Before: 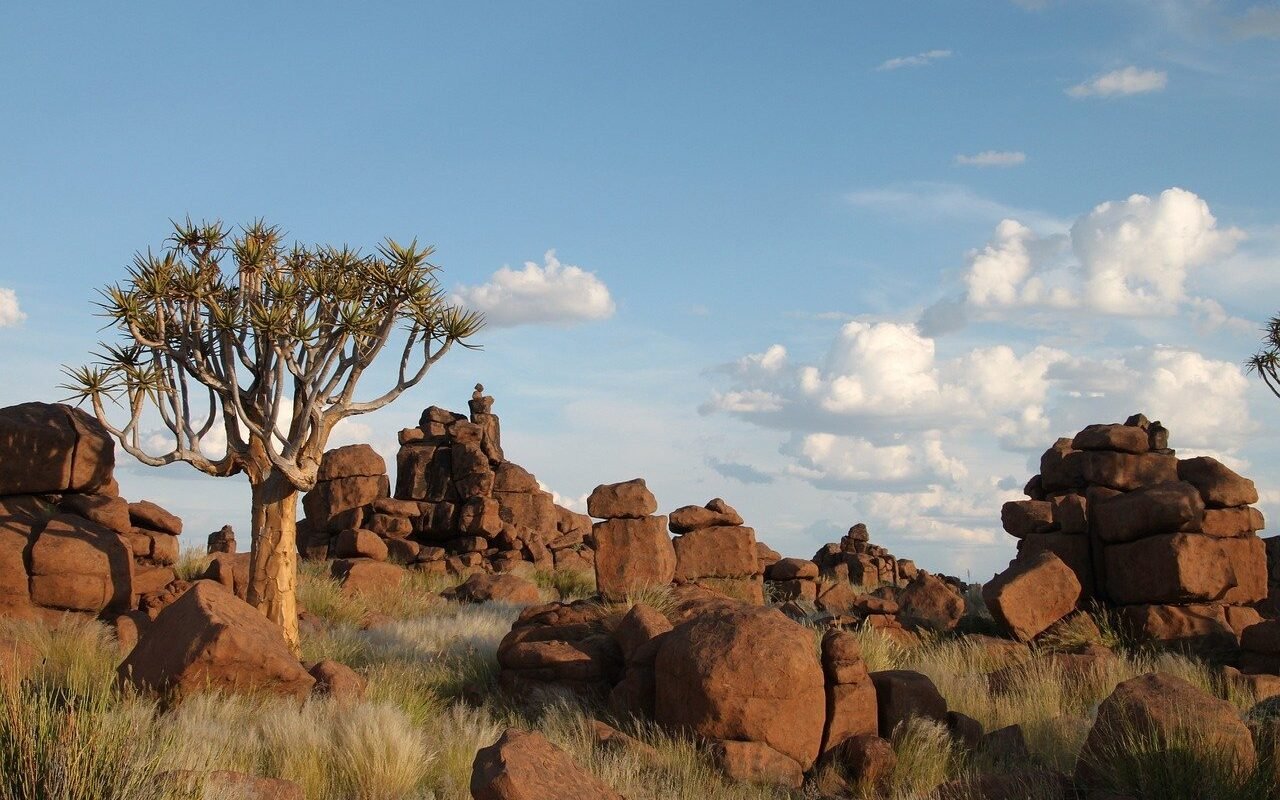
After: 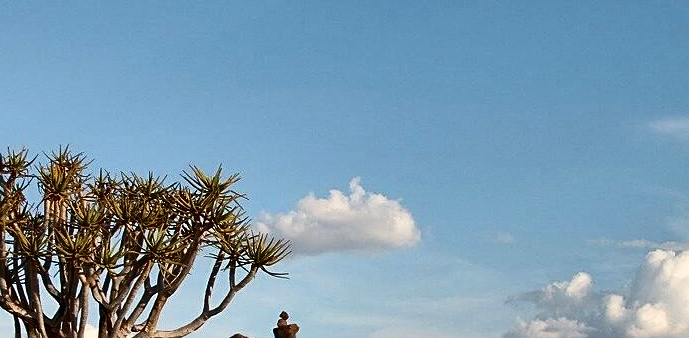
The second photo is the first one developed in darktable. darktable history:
crop: left 15.306%, top 9.065%, right 30.789%, bottom 48.638%
shadows and highlights: radius 108.52, shadows 23.73, highlights -59.32, low approximation 0.01, soften with gaussian
tone equalizer: on, module defaults
contrast brightness saturation: contrast 0.2, brightness -0.11, saturation 0.1
sharpen: on, module defaults
